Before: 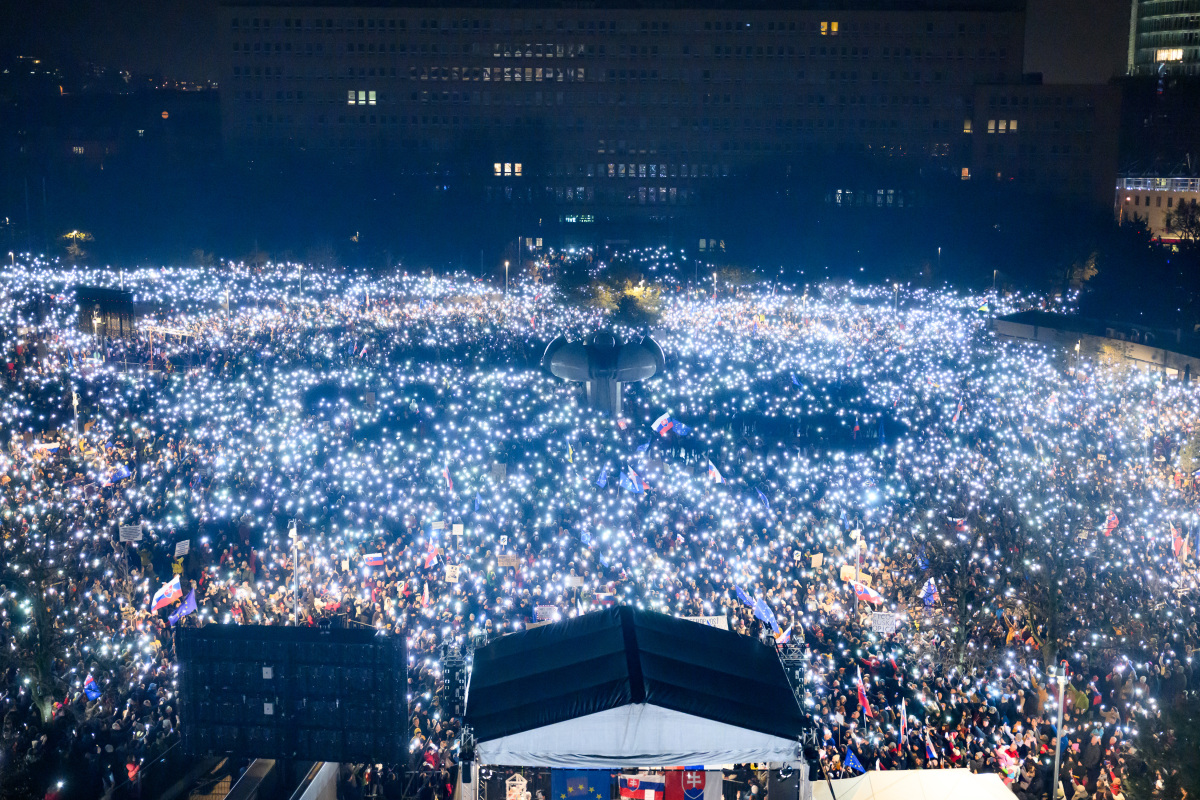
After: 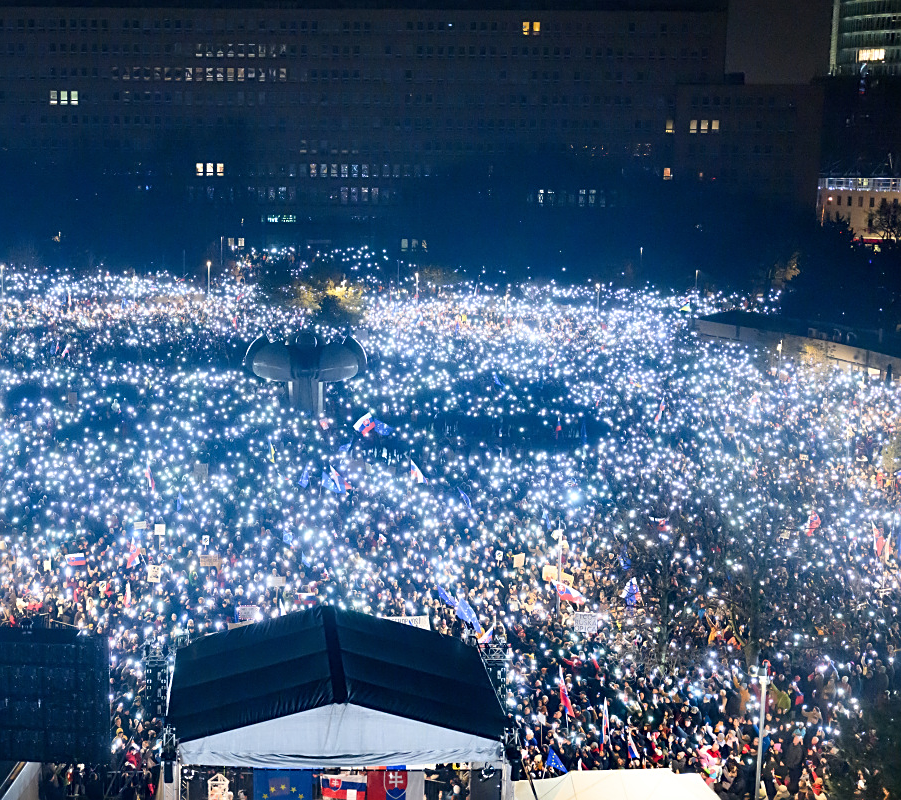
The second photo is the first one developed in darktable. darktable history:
sharpen: on, module defaults
crop and rotate: left 24.898%
